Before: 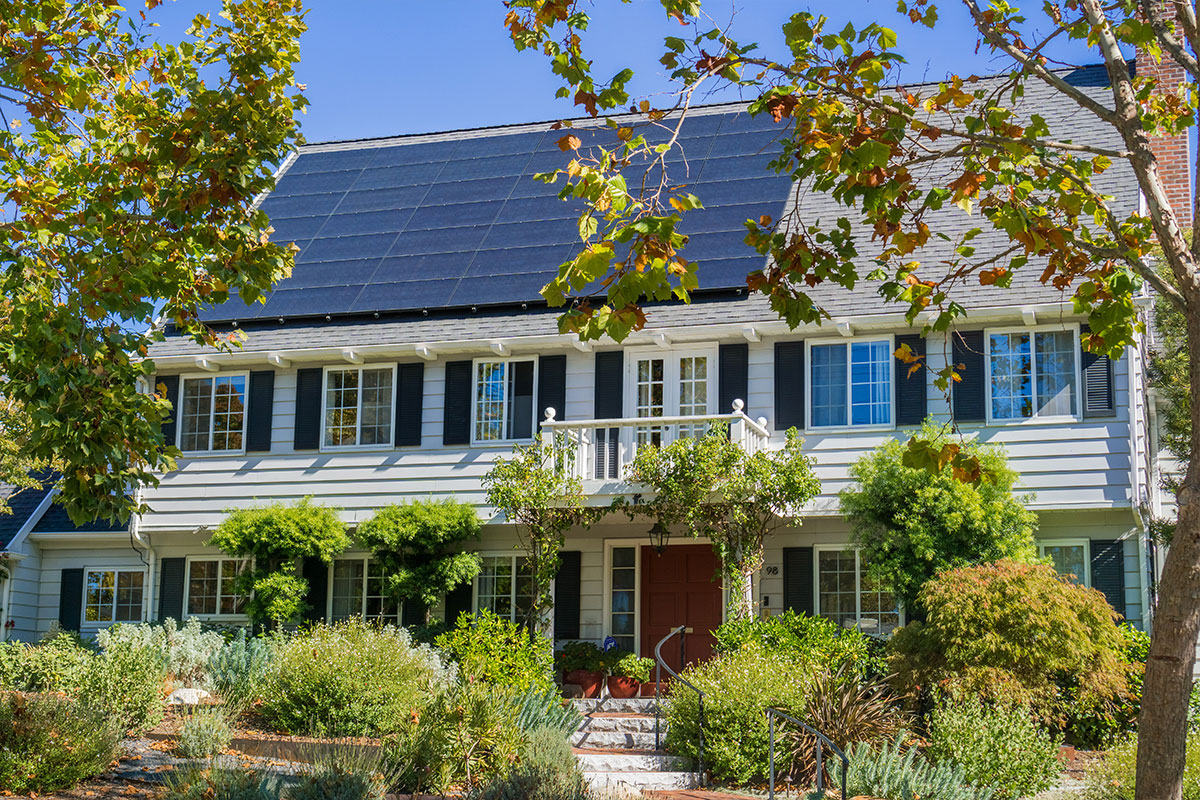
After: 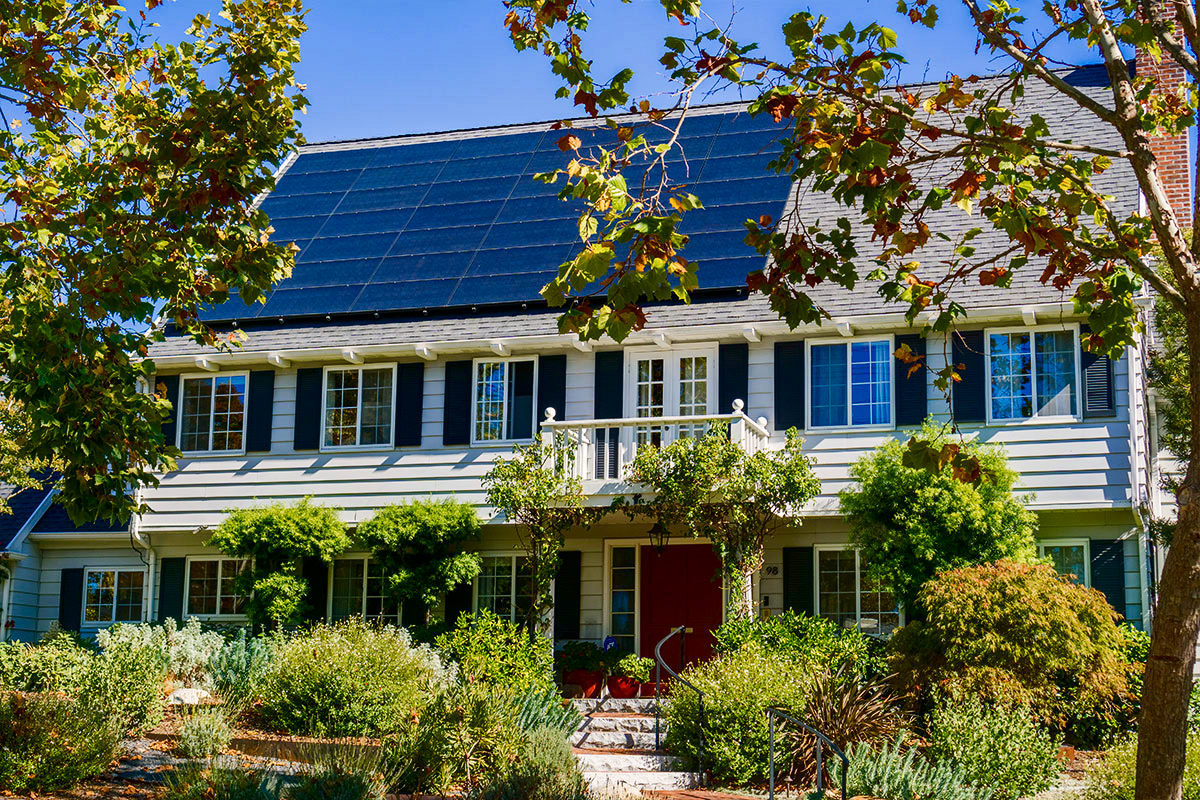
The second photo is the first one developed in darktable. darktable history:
contrast brightness saturation: contrast 0.202, brightness -0.109, saturation 0.096
color balance rgb: highlights gain › chroma 1.011%, highlights gain › hue 60.15°, linear chroma grading › shadows -3.363%, linear chroma grading › highlights -4.483%, perceptual saturation grading › global saturation 0.977%, perceptual saturation grading › highlights -17.53%, perceptual saturation grading › mid-tones 32.548%, perceptual saturation grading › shadows 50.482%, global vibrance 20%
